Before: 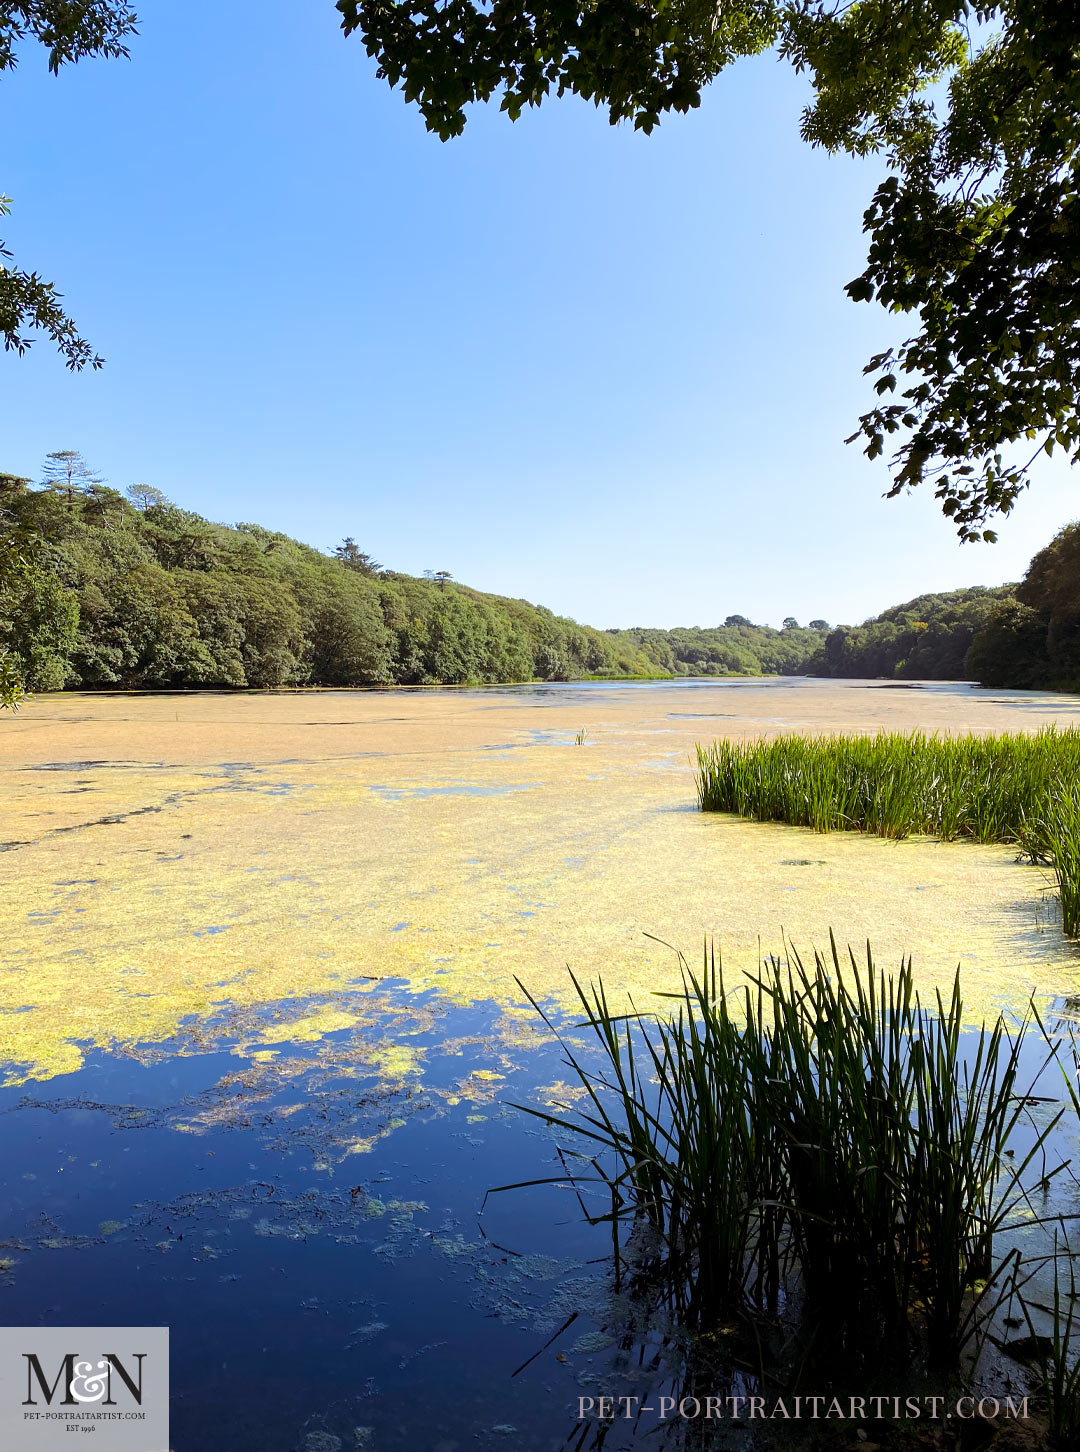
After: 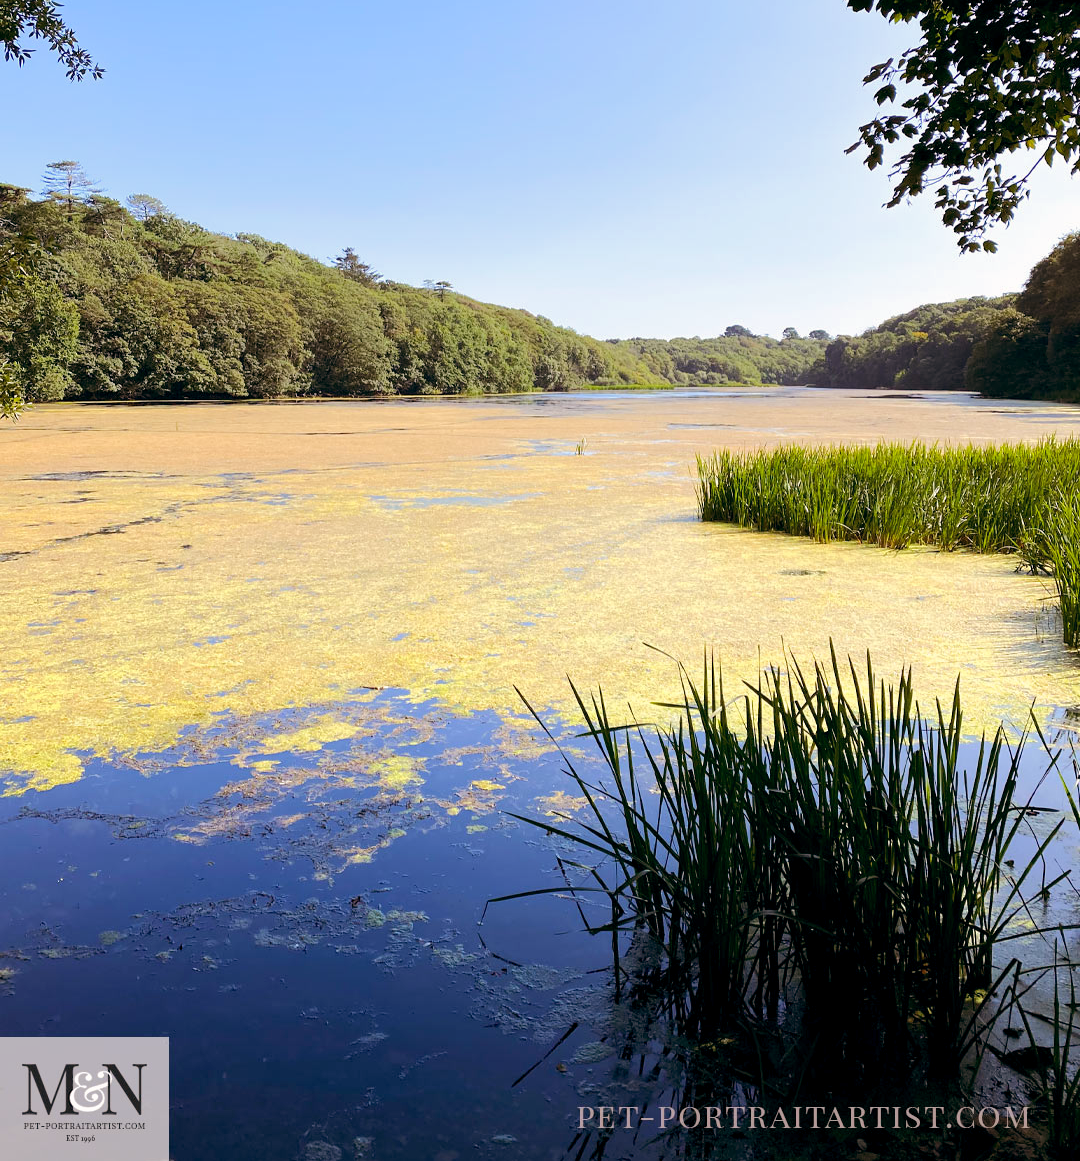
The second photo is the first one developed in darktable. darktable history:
base curve: curves: ch0 [(0, 0) (0.262, 0.32) (0.722, 0.705) (1, 1)]
crop and rotate: top 19.998%
color balance: lift [0.998, 0.998, 1.001, 1.002], gamma [0.995, 1.025, 0.992, 0.975], gain [0.995, 1.02, 0.997, 0.98]
exposure: compensate highlight preservation false
